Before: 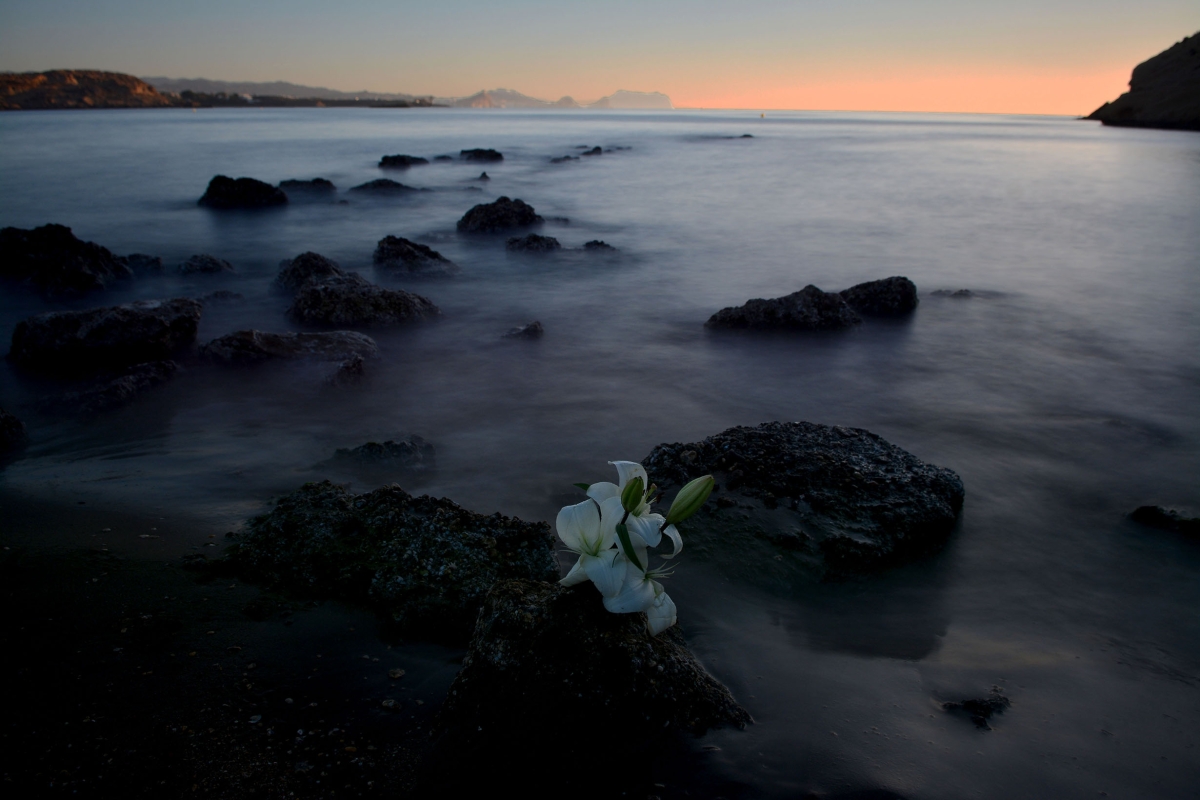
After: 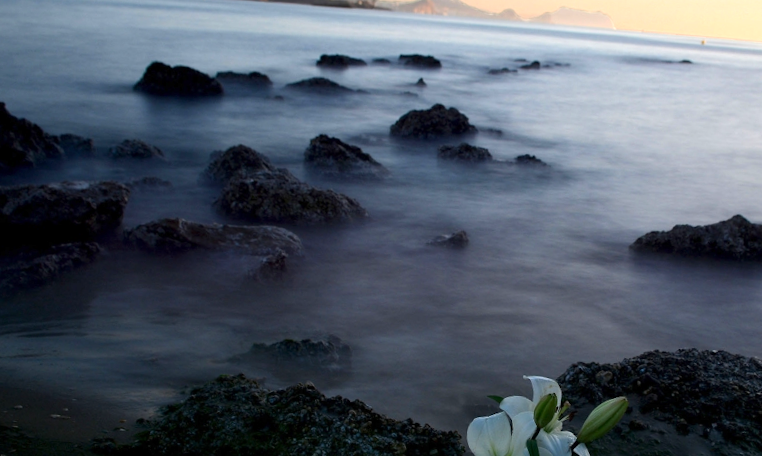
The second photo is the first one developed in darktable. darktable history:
crop and rotate: angle -4.24°, left 2.038%, top 6.613%, right 27.563%, bottom 30.155%
exposure: exposure 0.947 EV, compensate highlight preservation false
